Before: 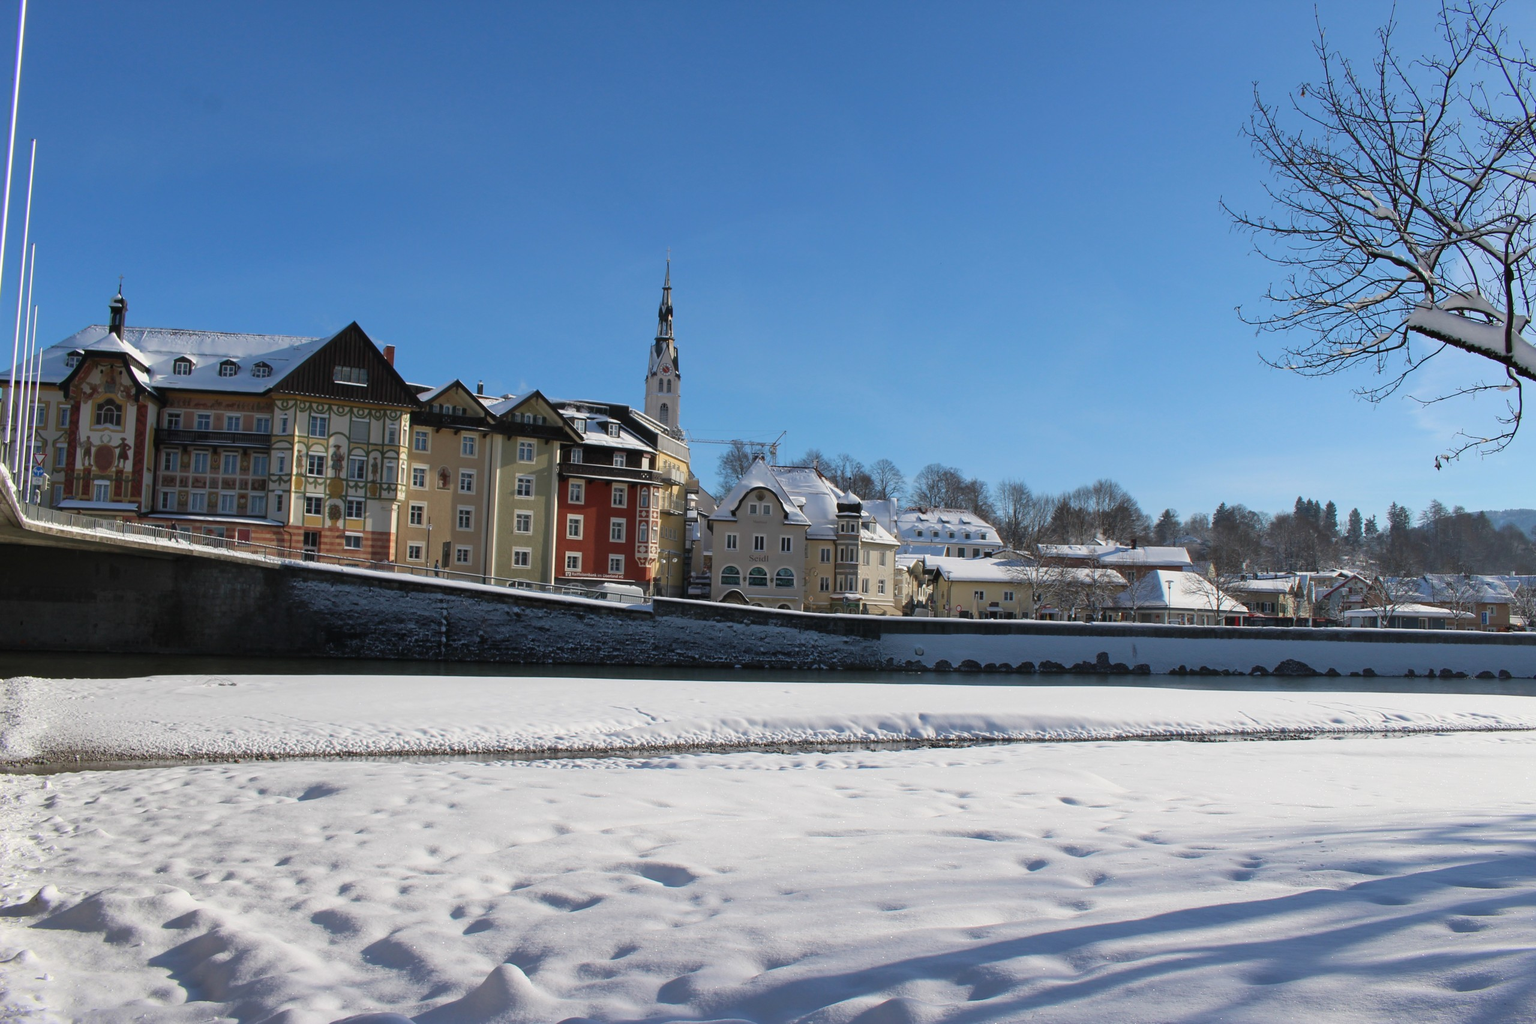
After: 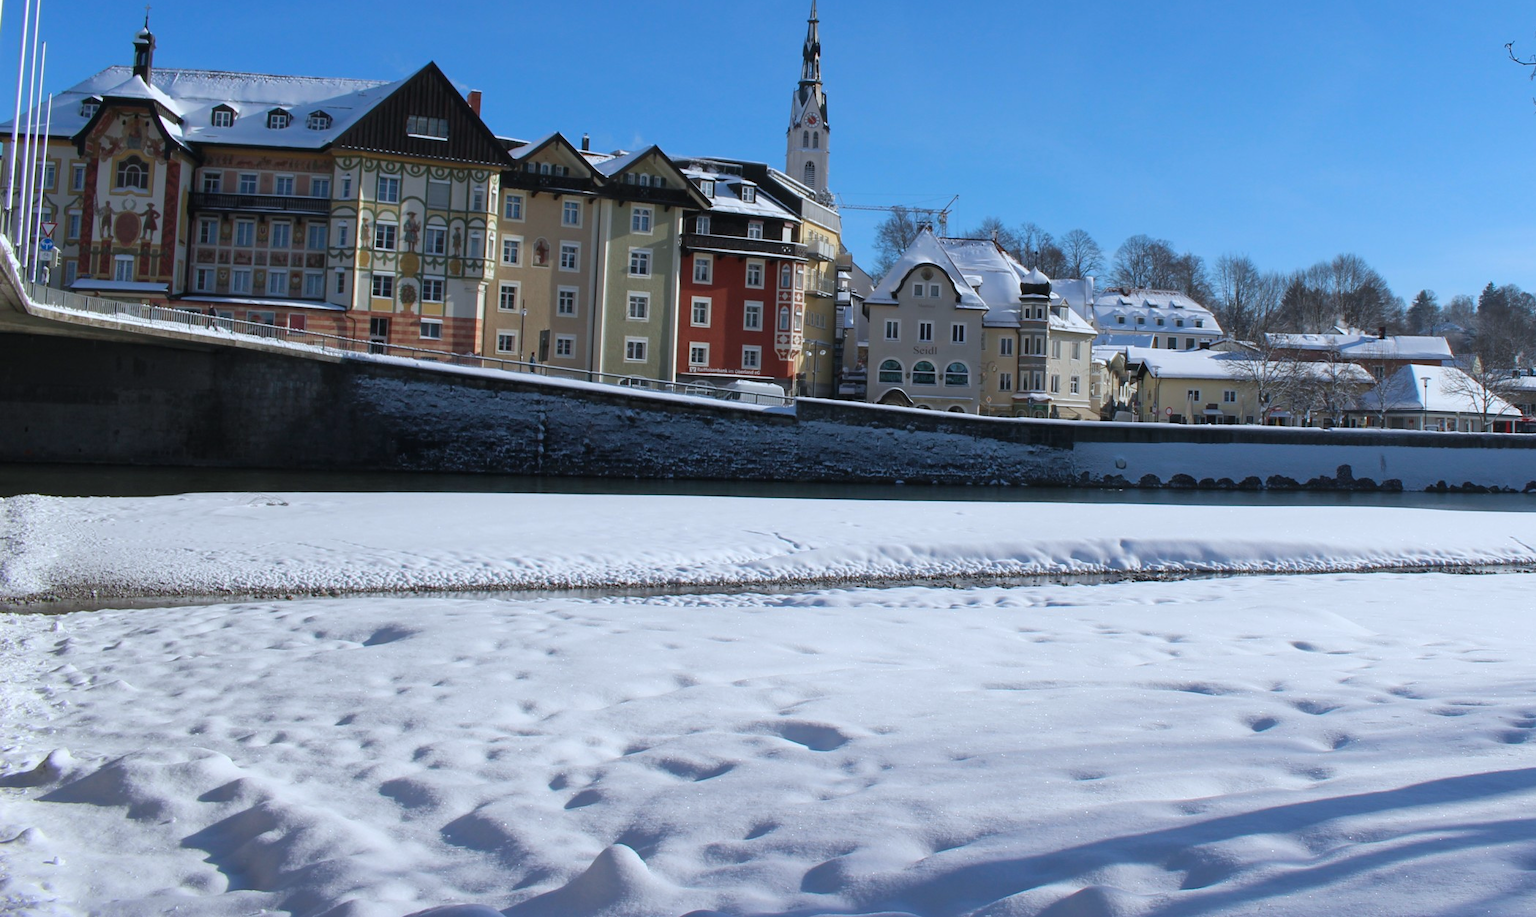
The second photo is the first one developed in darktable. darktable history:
crop: top 26.531%, right 17.959%
color calibration: x 0.37, y 0.382, temperature 4313.32 K
